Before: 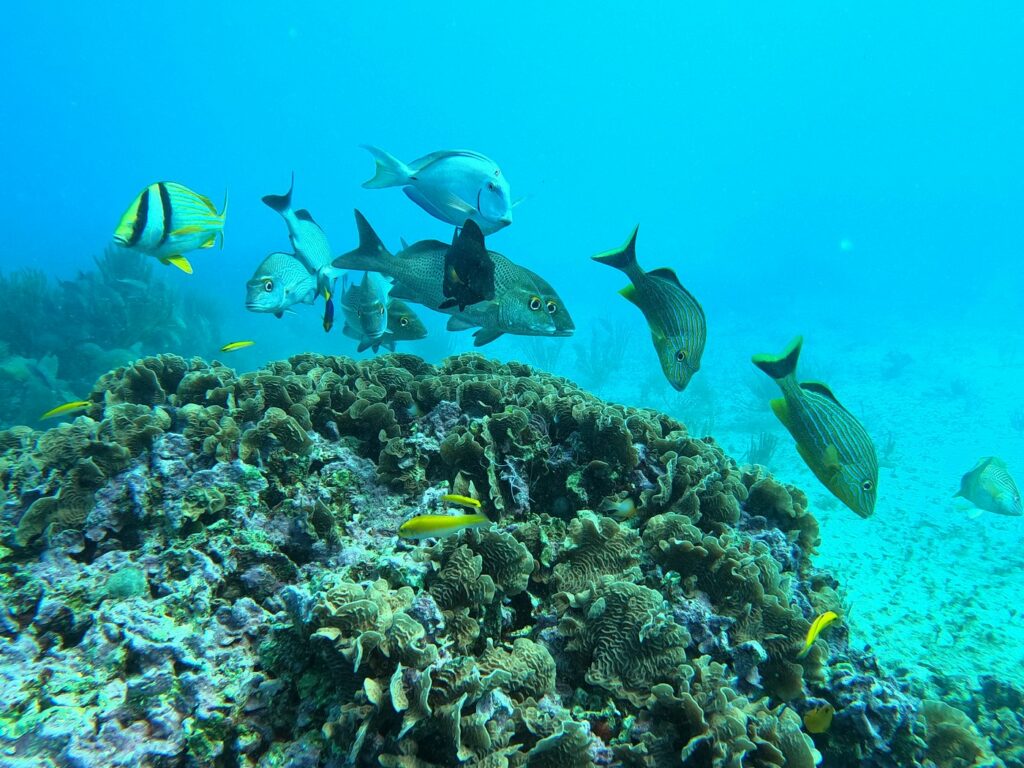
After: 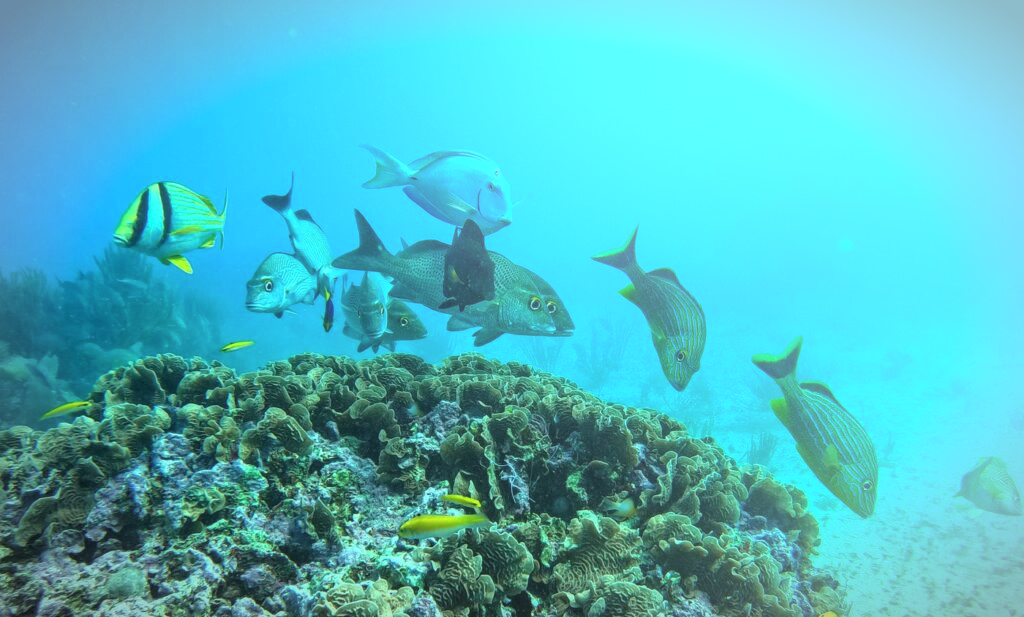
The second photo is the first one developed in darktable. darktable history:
crop: bottom 19.644%
vignetting: fall-off start 87%, automatic ratio true
local contrast: on, module defaults
bloom: size 38%, threshold 95%, strength 30%
